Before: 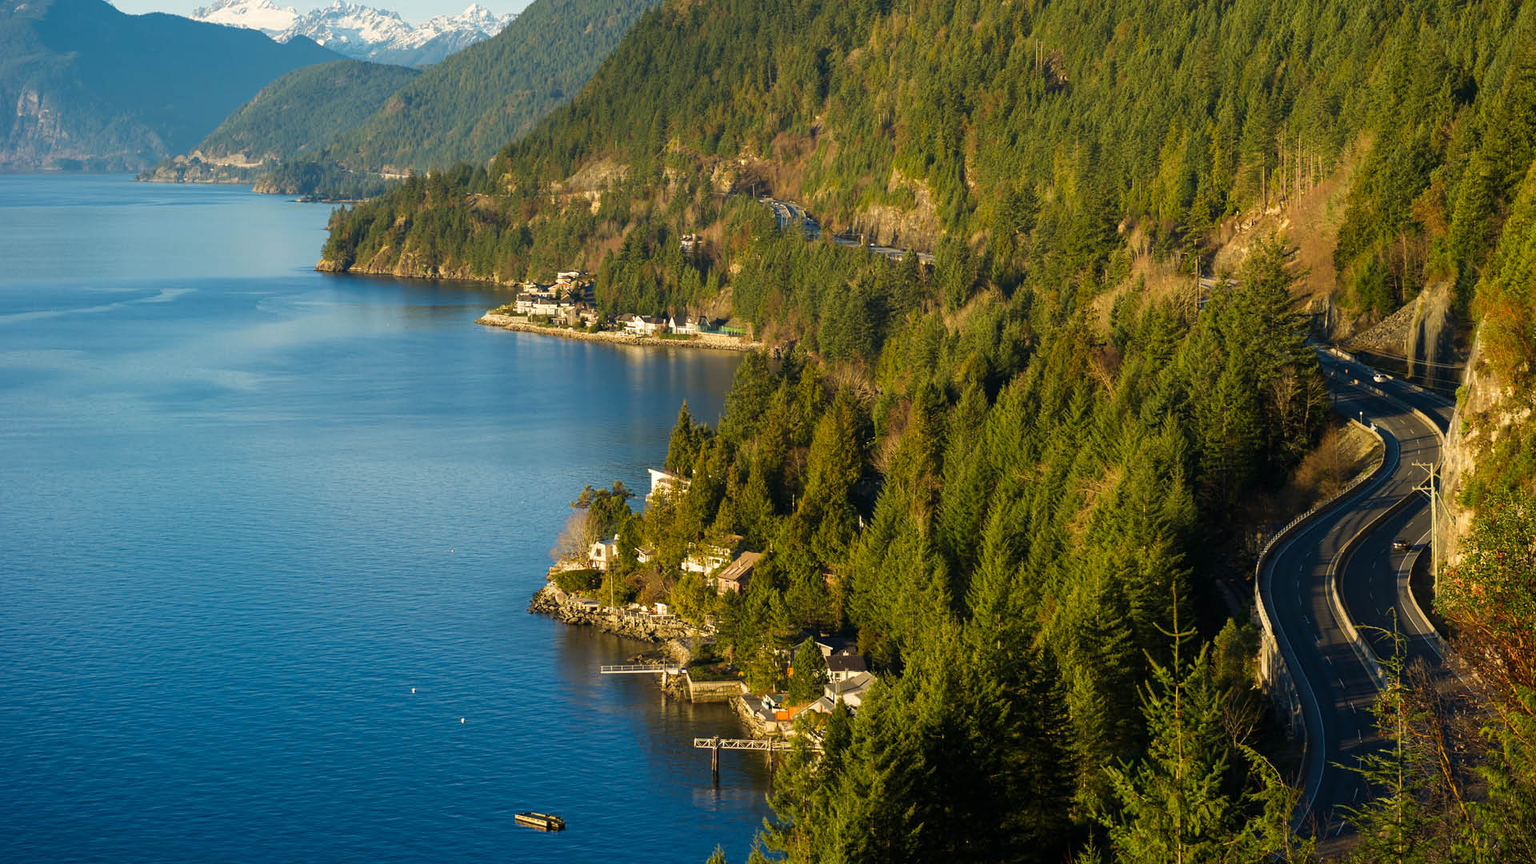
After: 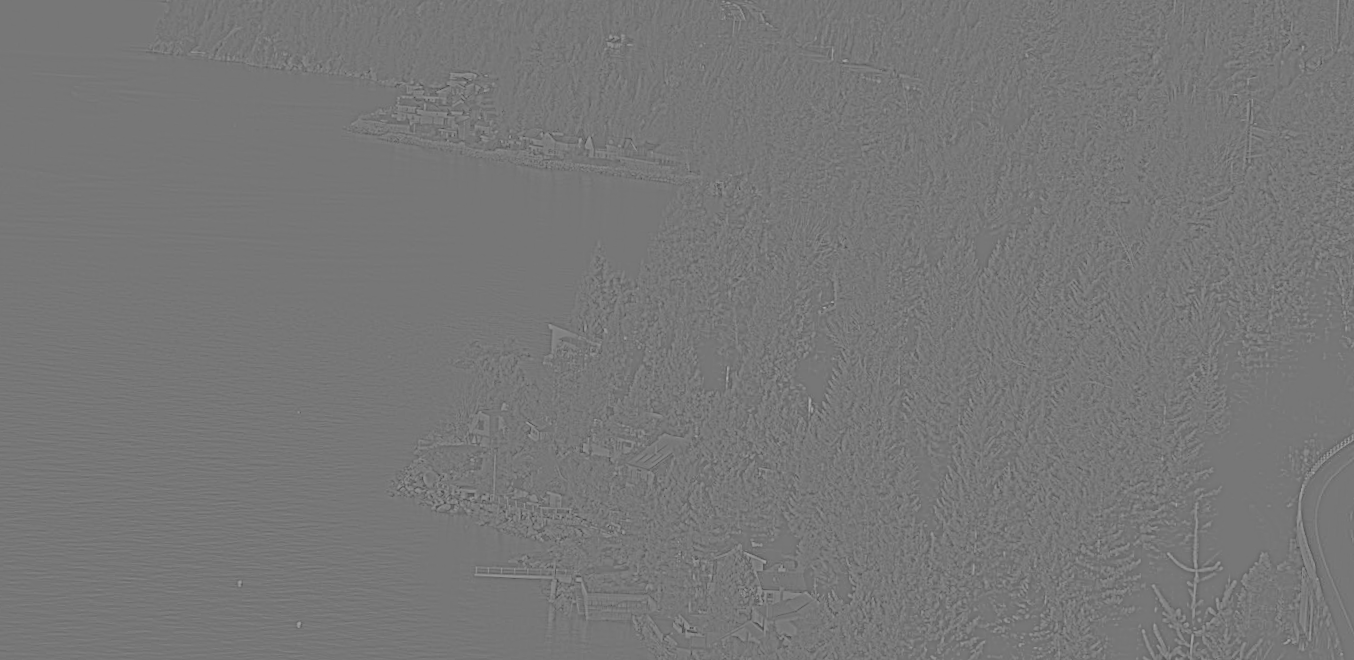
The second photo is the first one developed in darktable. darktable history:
highpass: sharpness 6%, contrast boost 7.63%
haze removal: compatibility mode true, adaptive false
crop and rotate: angle -3.37°, left 9.79%, top 20.73%, right 12.42%, bottom 11.82%
tone equalizer: -7 EV 0.15 EV, -6 EV 0.6 EV, -5 EV 1.15 EV, -4 EV 1.33 EV, -3 EV 1.15 EV, -2 EV 0.6 EV, -1 EV 0.15 EV, mask exposure compensation -0.5 EV
